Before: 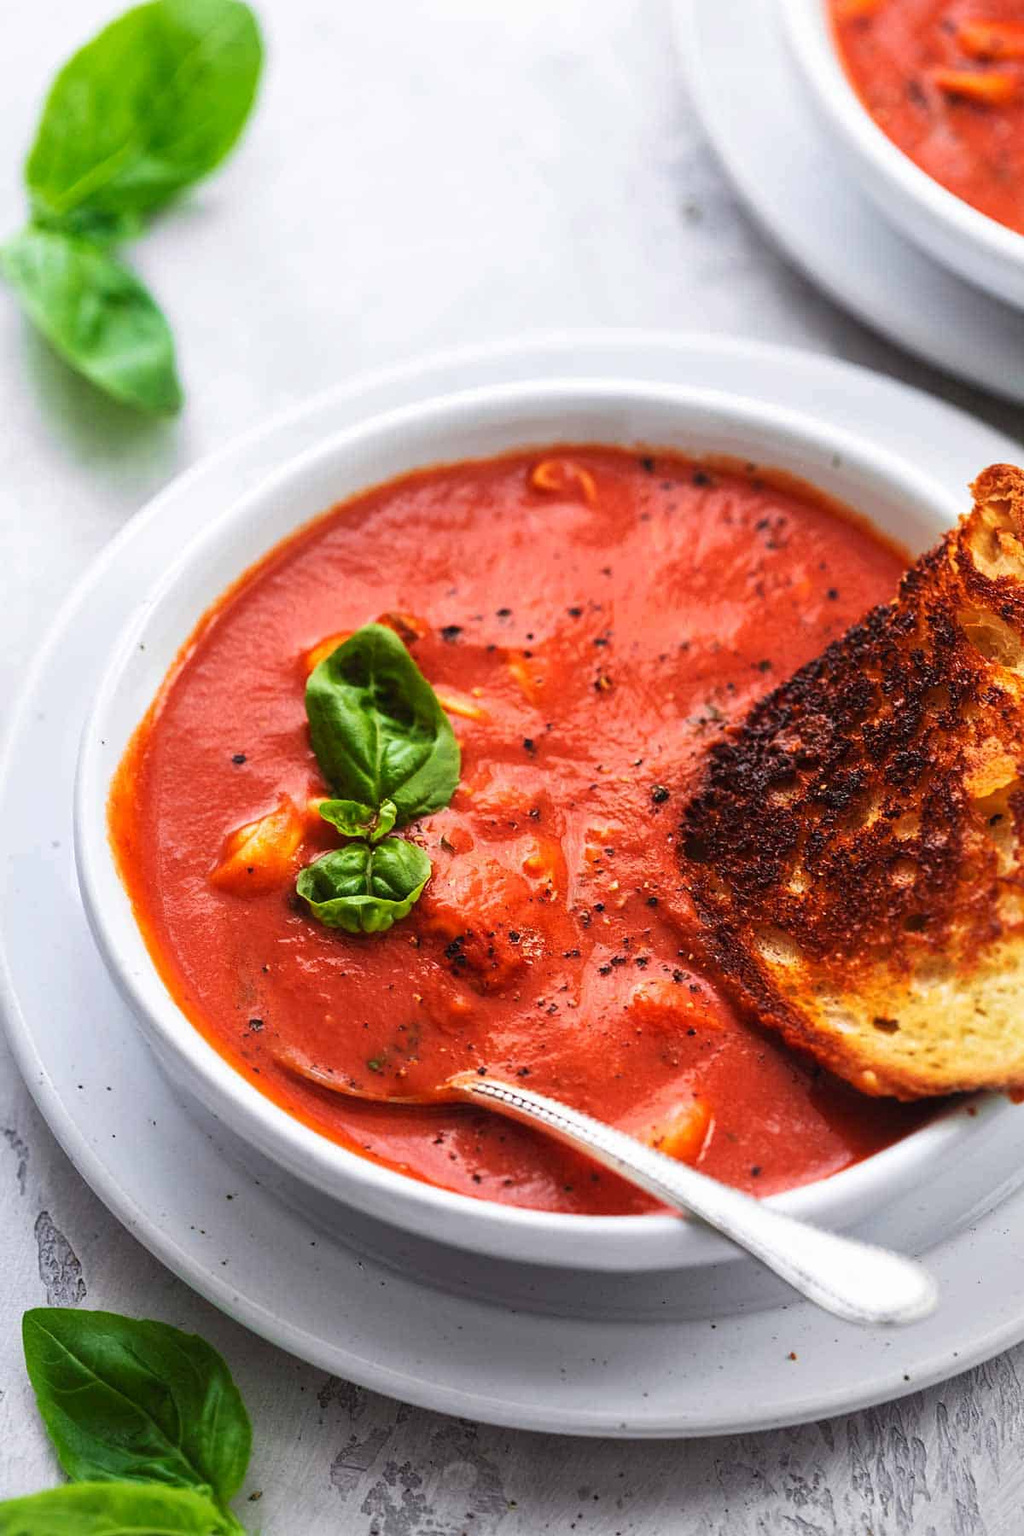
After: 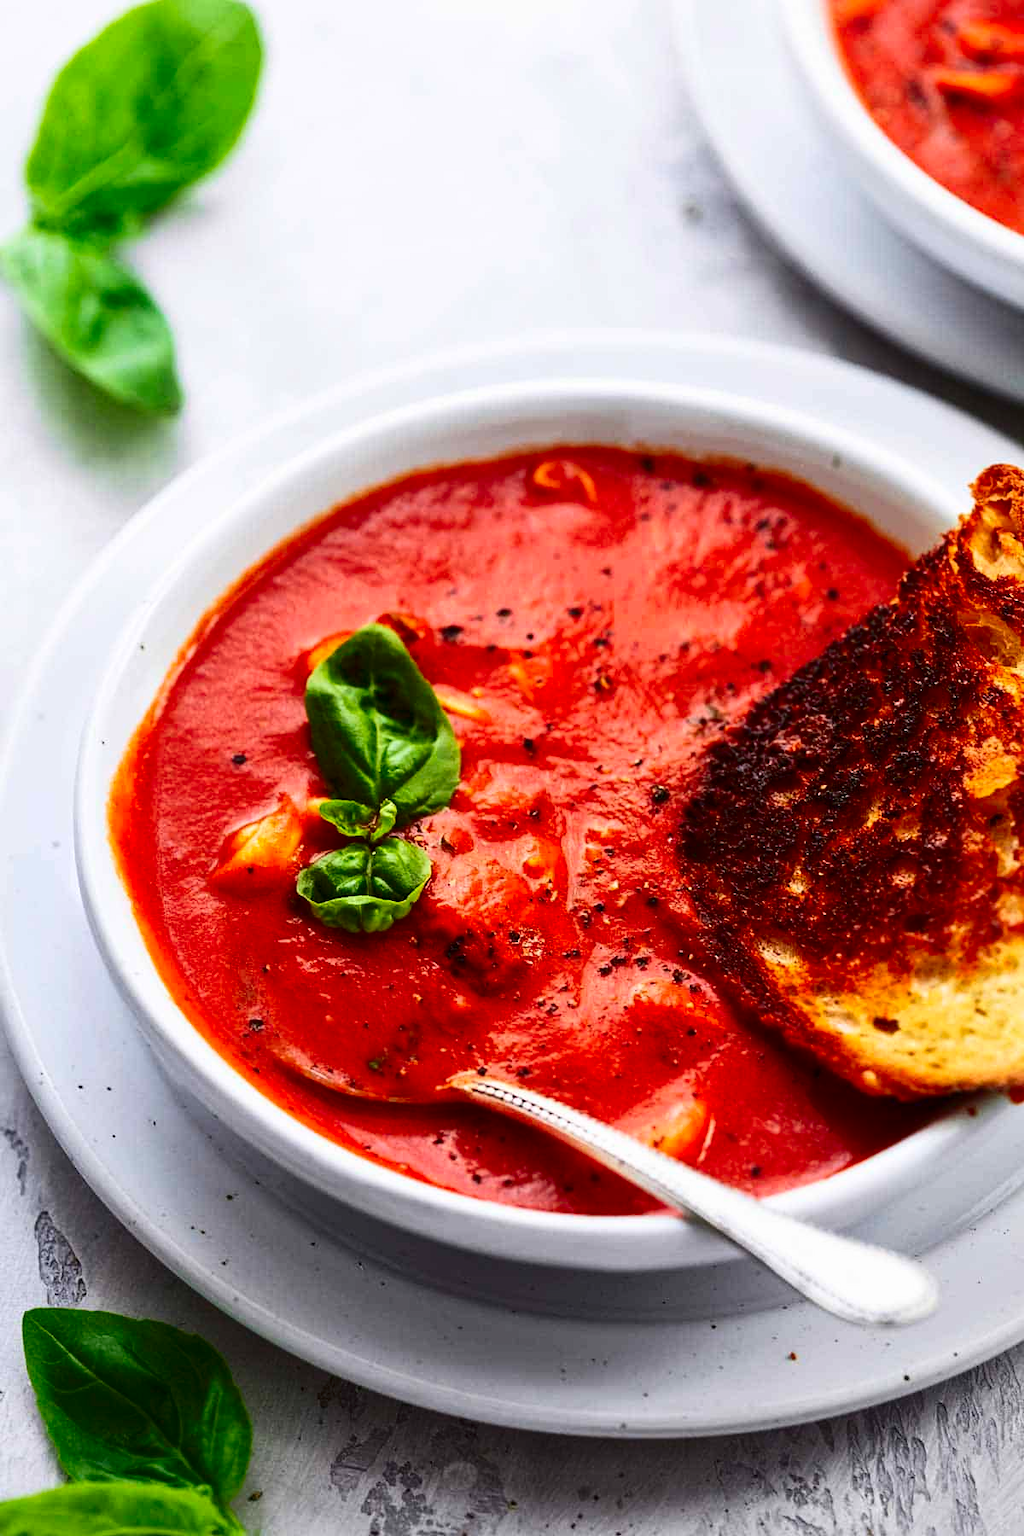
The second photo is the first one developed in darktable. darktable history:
tone equalizer: -7 EV 0.184 EV, -6 EV 0.098 EV, -5 EV 0.09 EV, -4 EV 0.062 EV, -2 EV -0.034 EV, -1 EV -0.024 EV, +0 EV -0.062 EV, edges refinement/feathering 500, mask exposure compensation -1.57 EV, preserve details no
contrast brightness saturation: contrast 0.206, brightness -0.108, saturation 0.213
